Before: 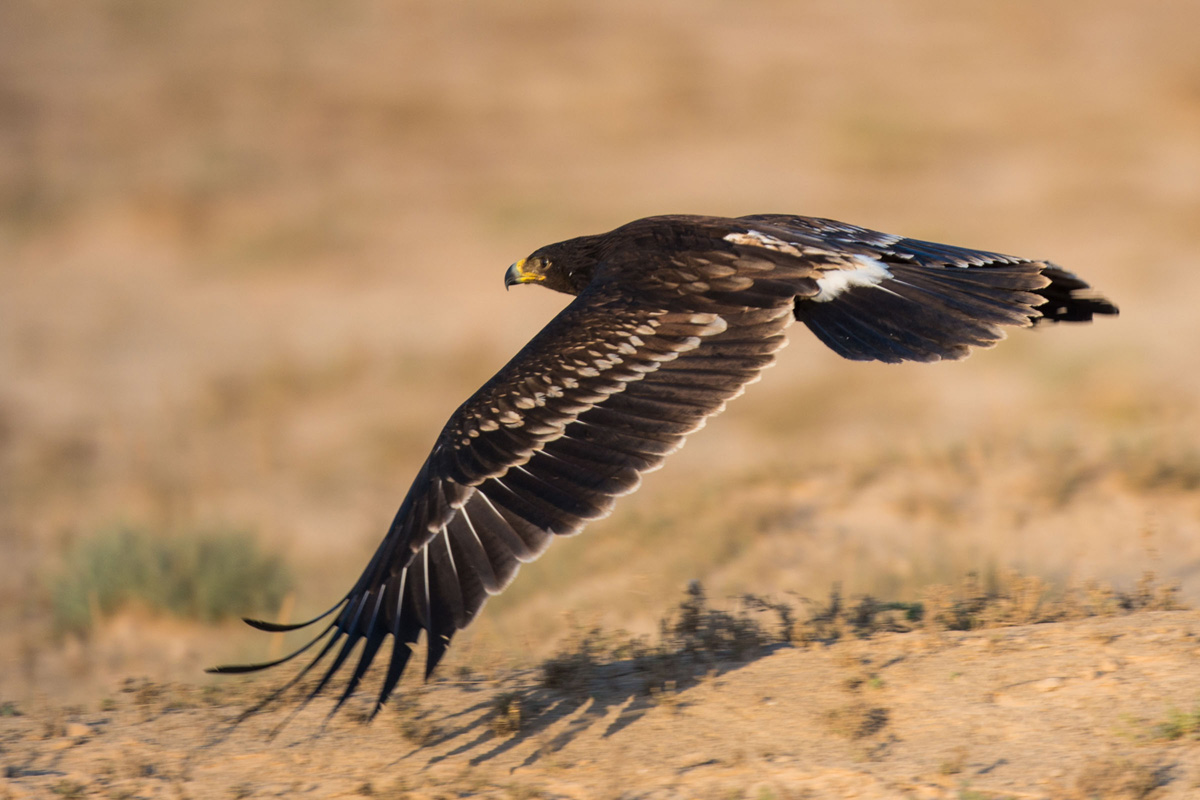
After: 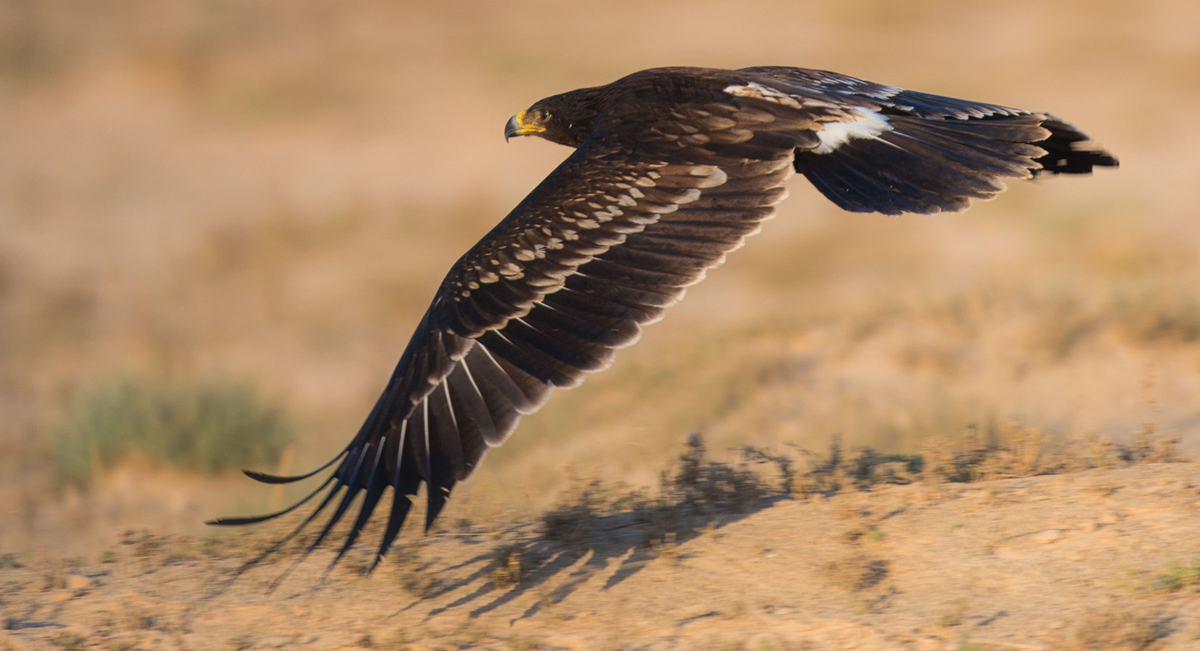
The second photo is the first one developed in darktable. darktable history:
crop and rotate: top 18.507%
contrast equalizer: y [[0.5, 0.486, 0.447, 0.446, 0.489, 0.5], [0.5 ×6], [0.5 ×6], [0 ×6], [0 ×6]]
